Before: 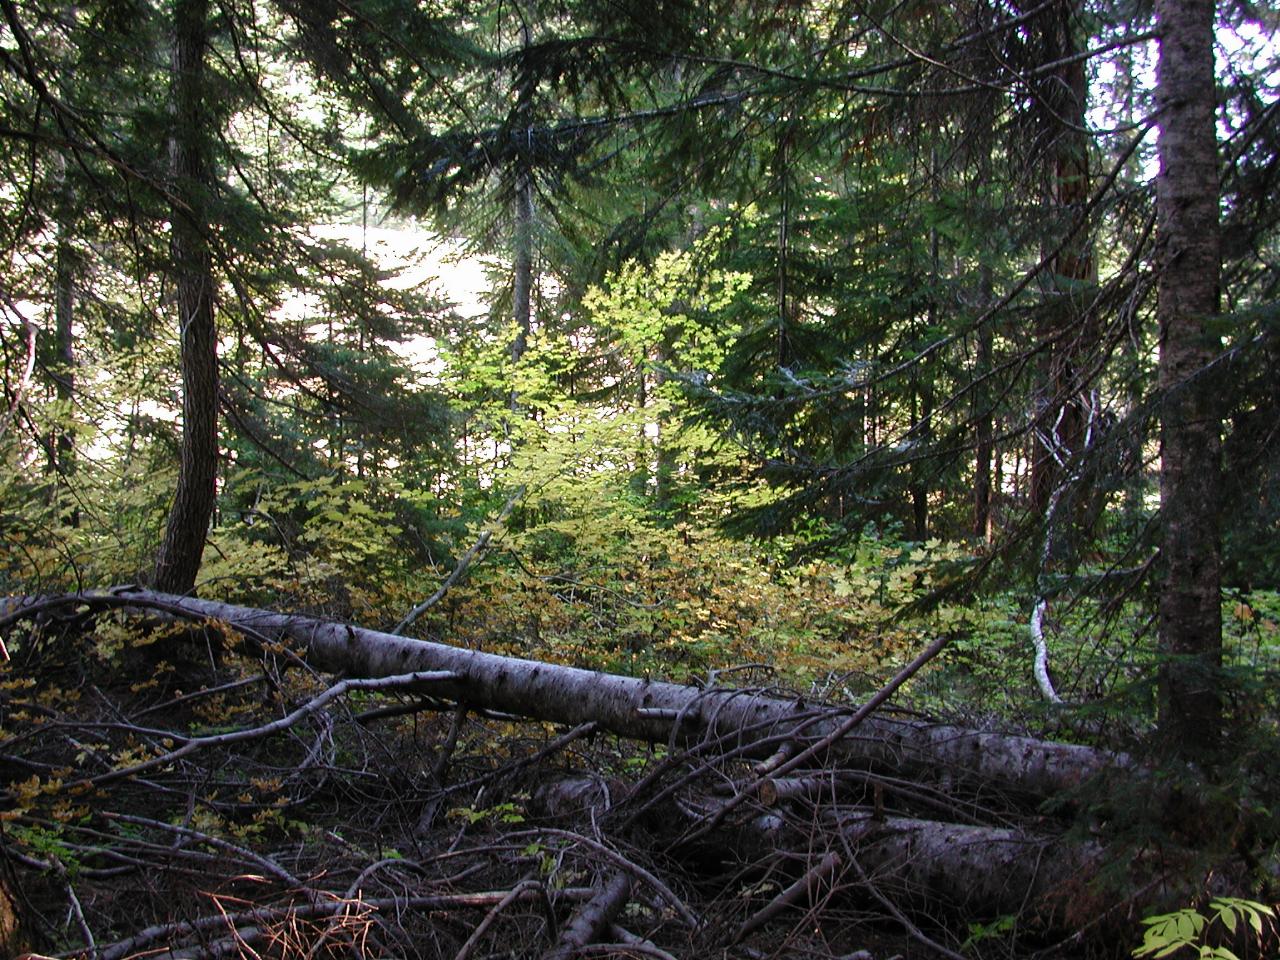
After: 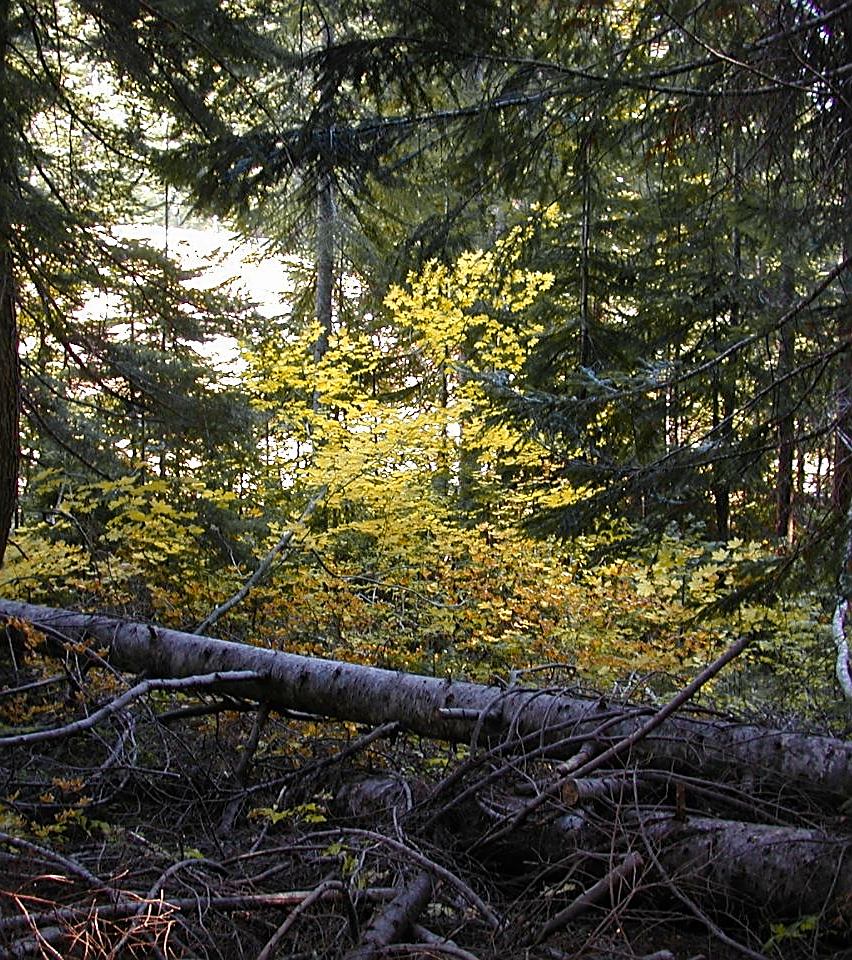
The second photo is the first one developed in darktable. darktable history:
crop and rotate: left 15.484%, right 17.881%
sharpen: amount 0.535
color zones: curves: ch0 [(0, 0.499) (0.143, 0.5) (0.286, 0.5) (0.429, 0.476) (0.571, 0.284) (0.714, 0.243) (0.857, 0.449) (1, 0.499)]; ch1 [(0, 0.532) (0.143, 0.645) (0.286, 0.696) (0.429, 0.211) (0.571, 0.504) (0.714, 0.493) (0.857, 0.495) (1, 0.532)]; ch2 [(0, 0.5) (0.143, 0.5) (0.286, 0.427) (0.429, 0.324) (0.571, 0.5) (0.714, 0.5) (0.857, 0.5) (1, 0.5)]
